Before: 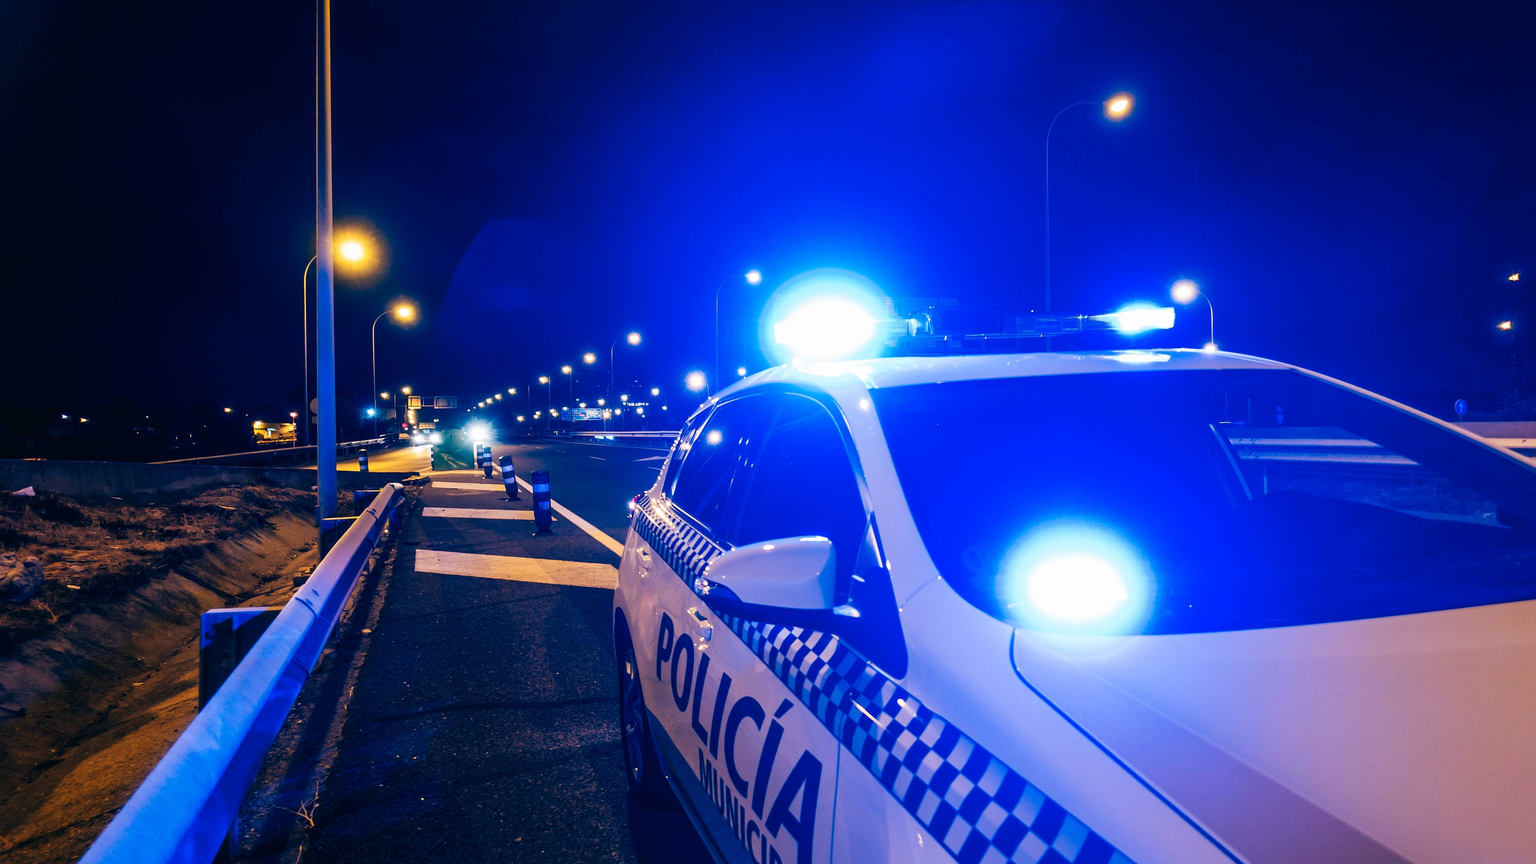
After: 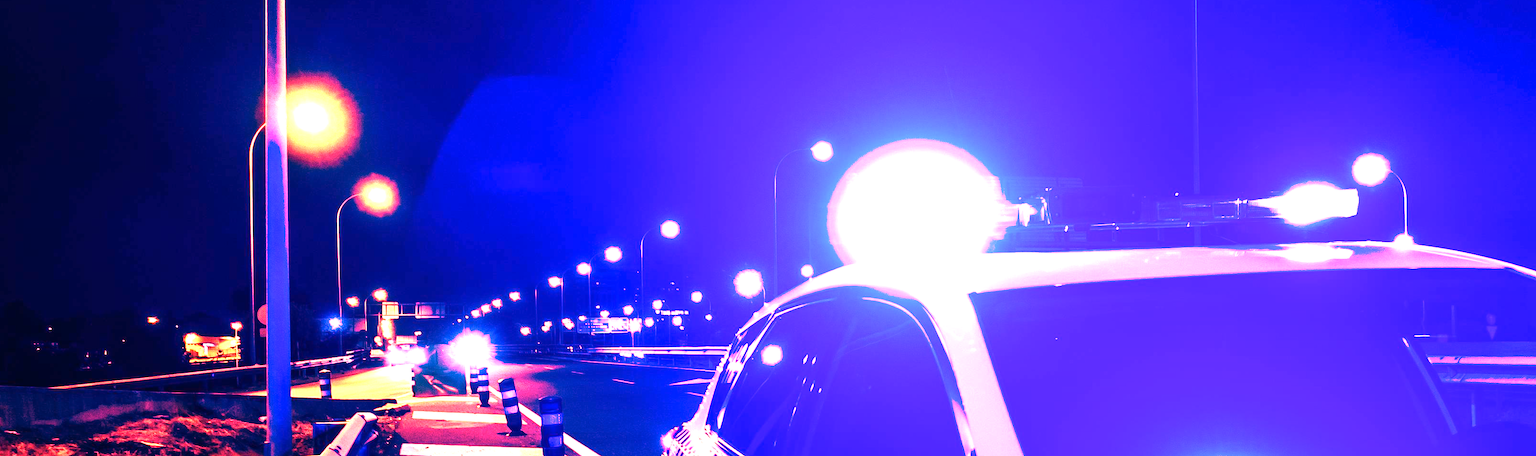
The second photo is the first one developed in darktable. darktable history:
graduated density: rotation -180°, offset 27.42
white balance: red 4.26, blue 1.802
crop: left 7.036%, top 18.398%, right 14.379%, bottom 40.043%
velvia: strength 67.07%, mid-tones bias 0.972
